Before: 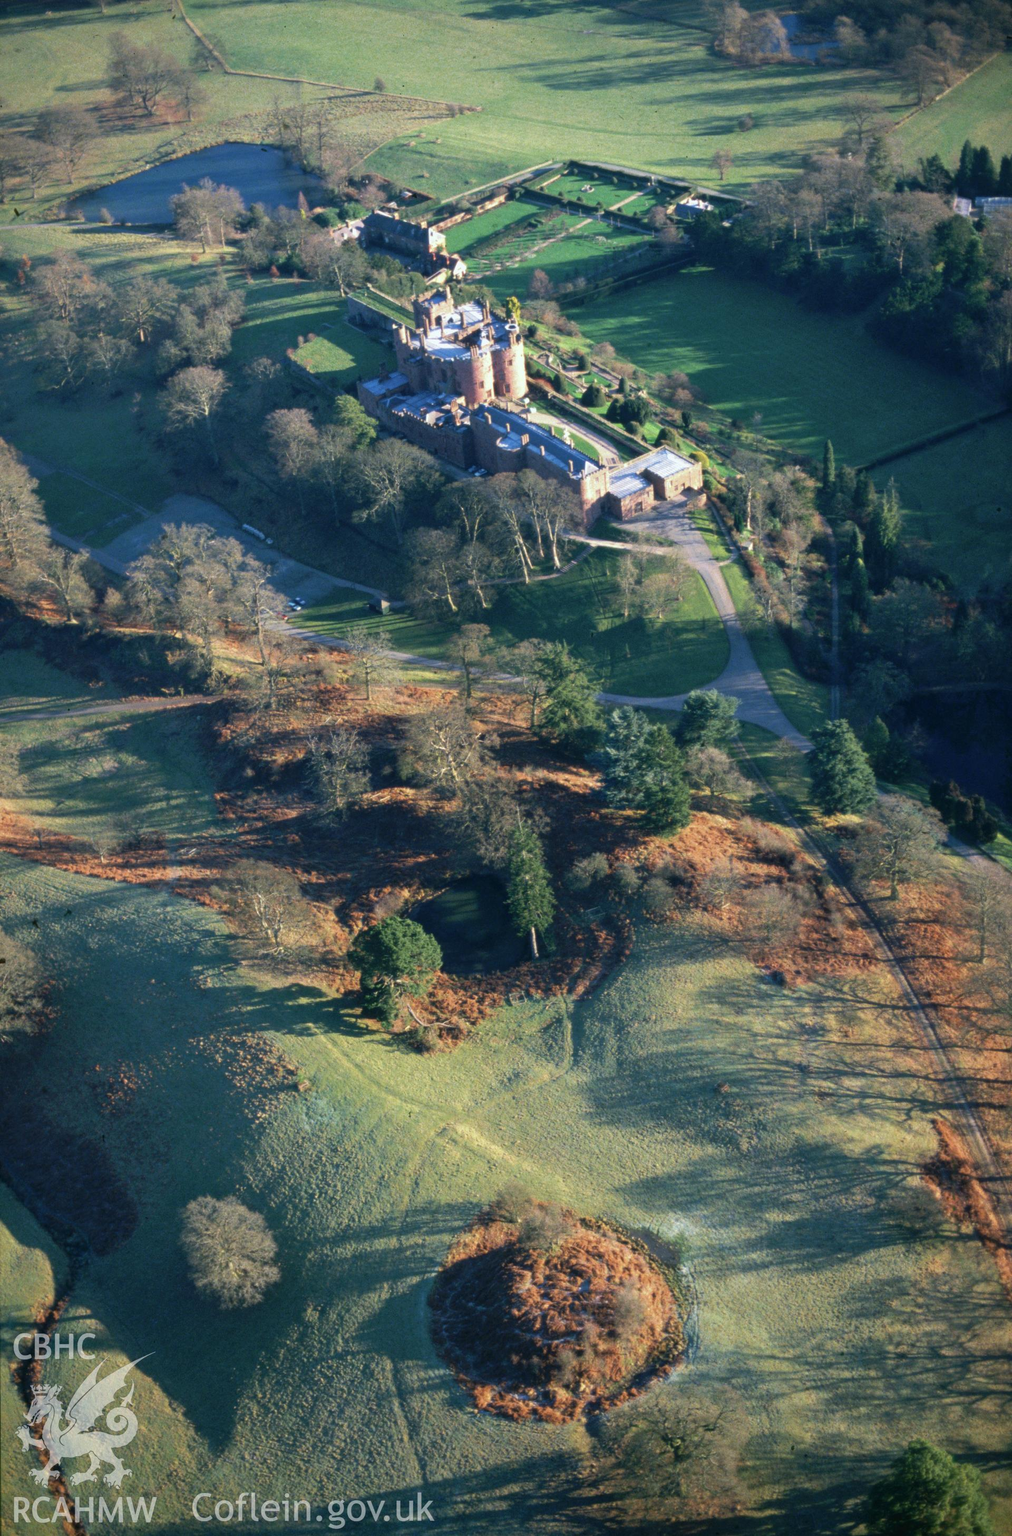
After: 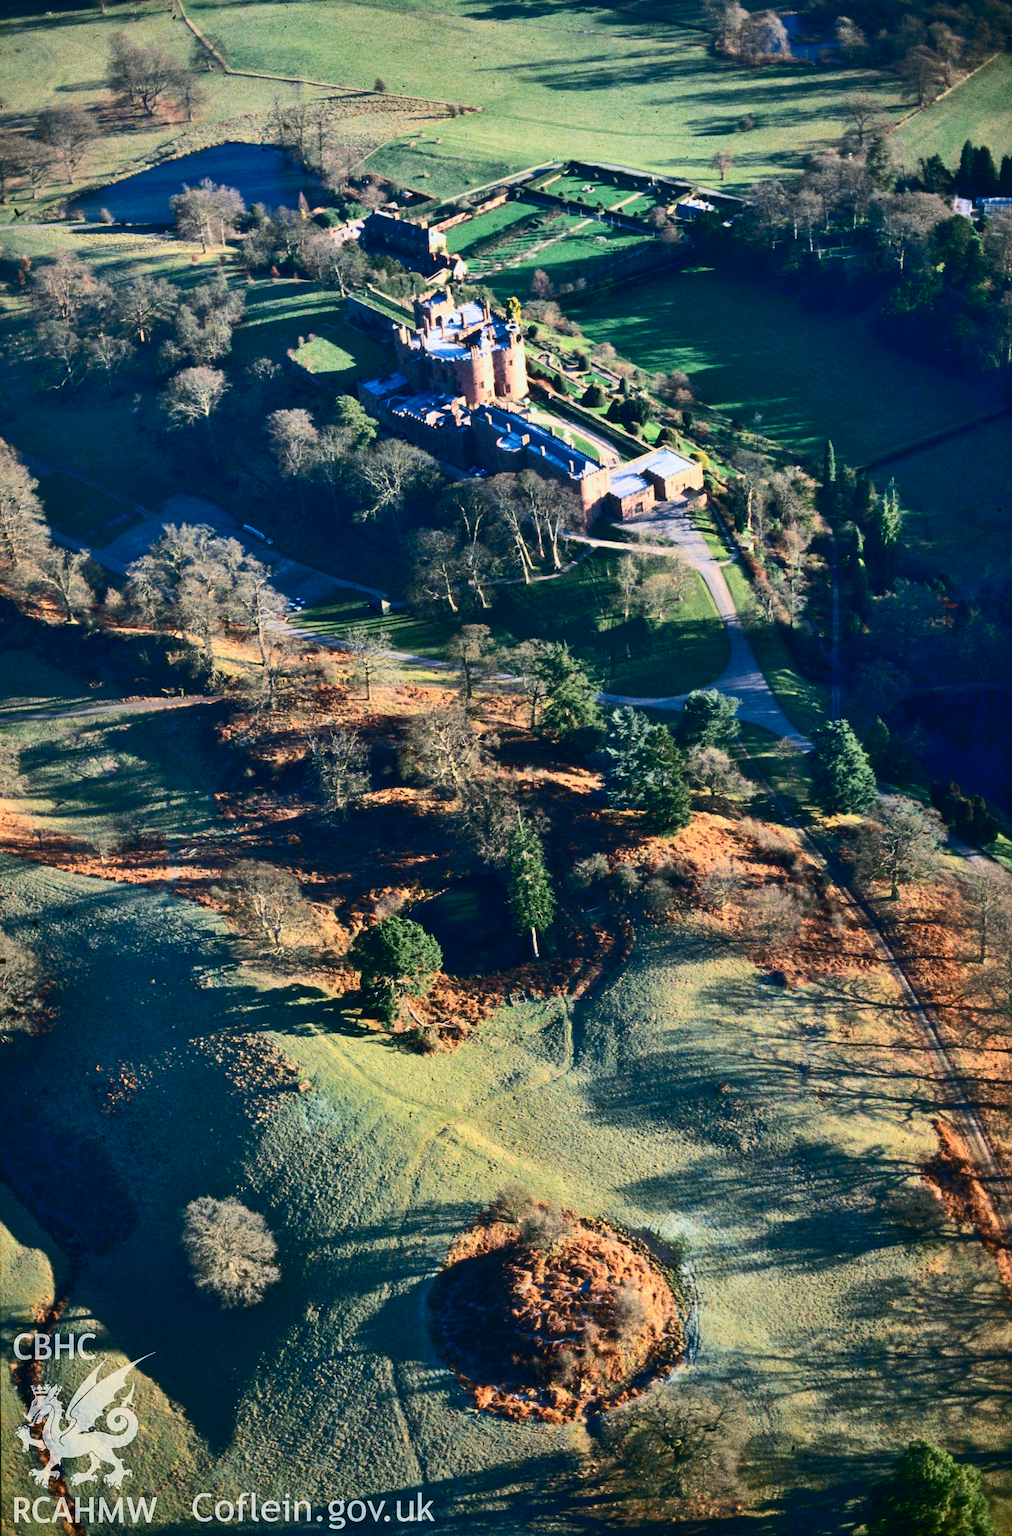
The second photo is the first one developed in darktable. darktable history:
contrast brightness saturation: contrast 0.396, brightness 0.052, saturation 0.251
sharpen: amount 0.201
shadows and highlights: white point adjustment -3.7, highlights -63.33, soften with gaussian
